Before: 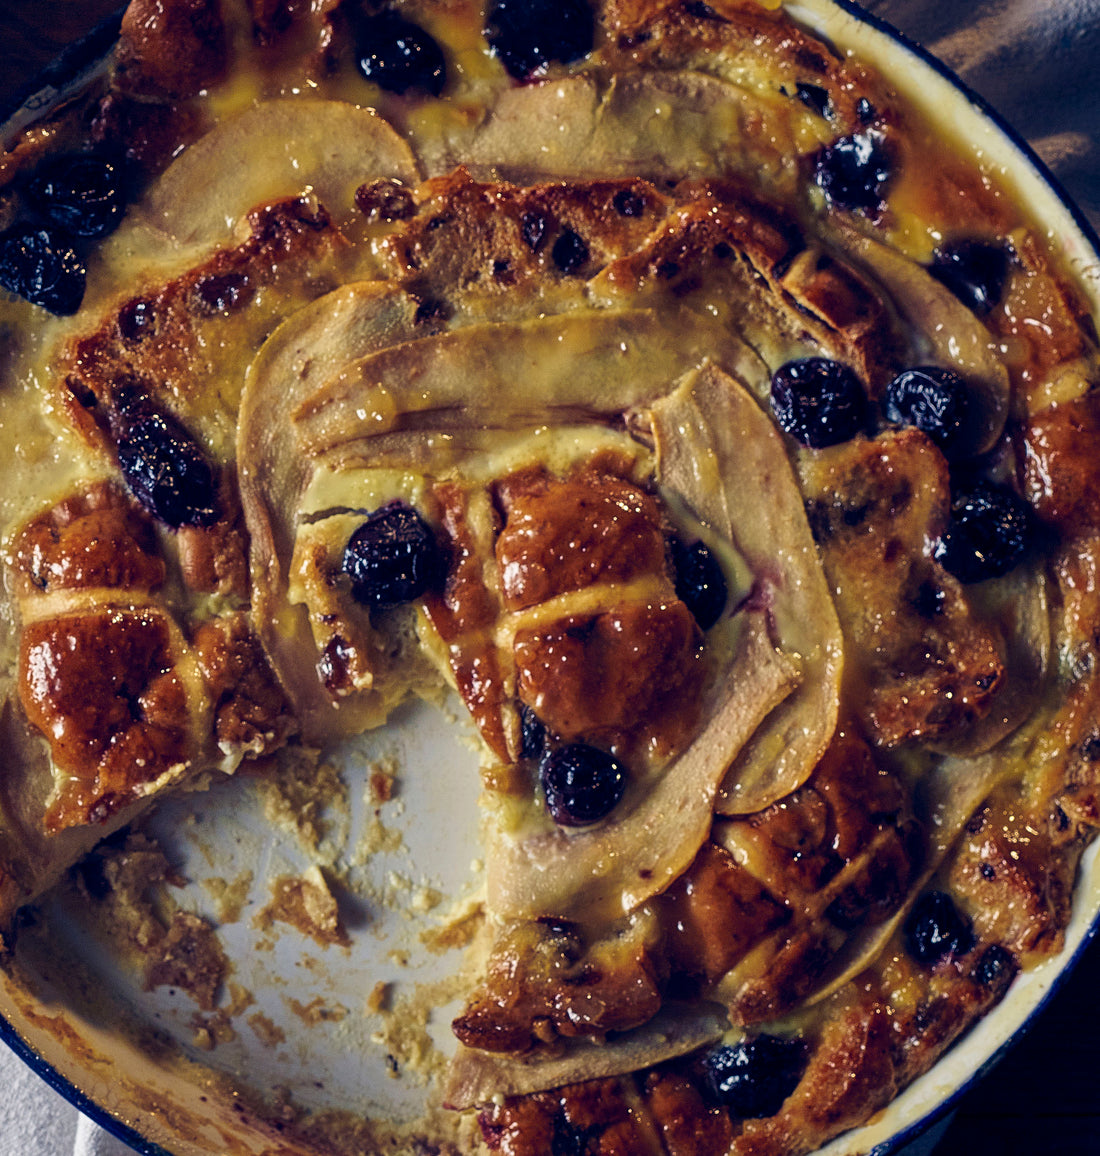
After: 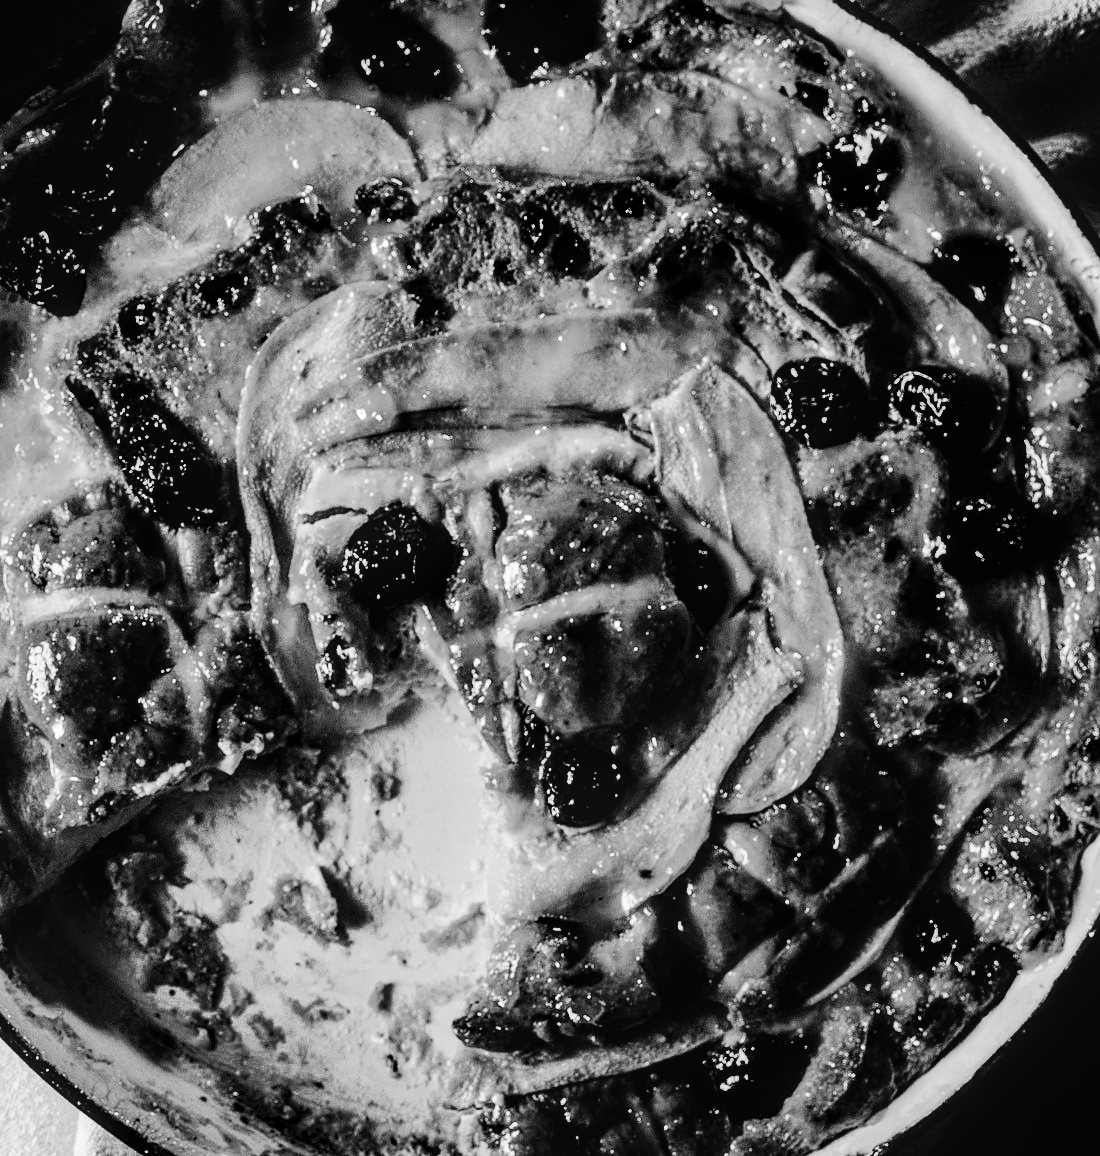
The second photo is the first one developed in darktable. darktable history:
tone curve: curves: ch0 [(0, 0) (0.086, 0.006) (0.148, 0.021) (0.245, 0.105) (0.374, 0.401) (0.444, 0.631) (0.778, 0.915) (1, 1)], preserve colors none
color zones: curves: ch0 [(0, 0.613) (0.01, 0.613) (0.245, 0.448) (0.498, 0.529) (0.642, 0.665) (0.879, 0.777) (0.99, 0.613)]; ch1 [(0, 0) (0.143, 0) (0.286, 0) (0.429, 0) (0.571, 0) (0.714, 0) (0.857, 0)]
local contrast: on, module defaults
